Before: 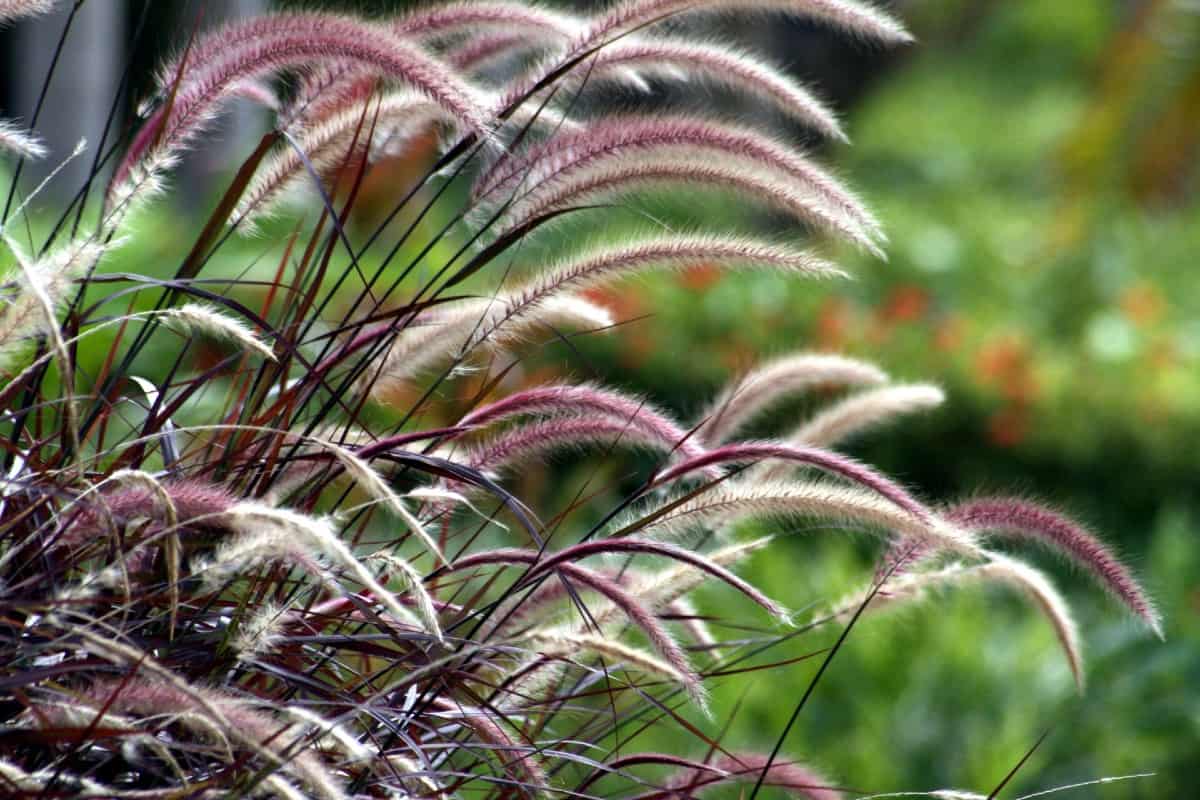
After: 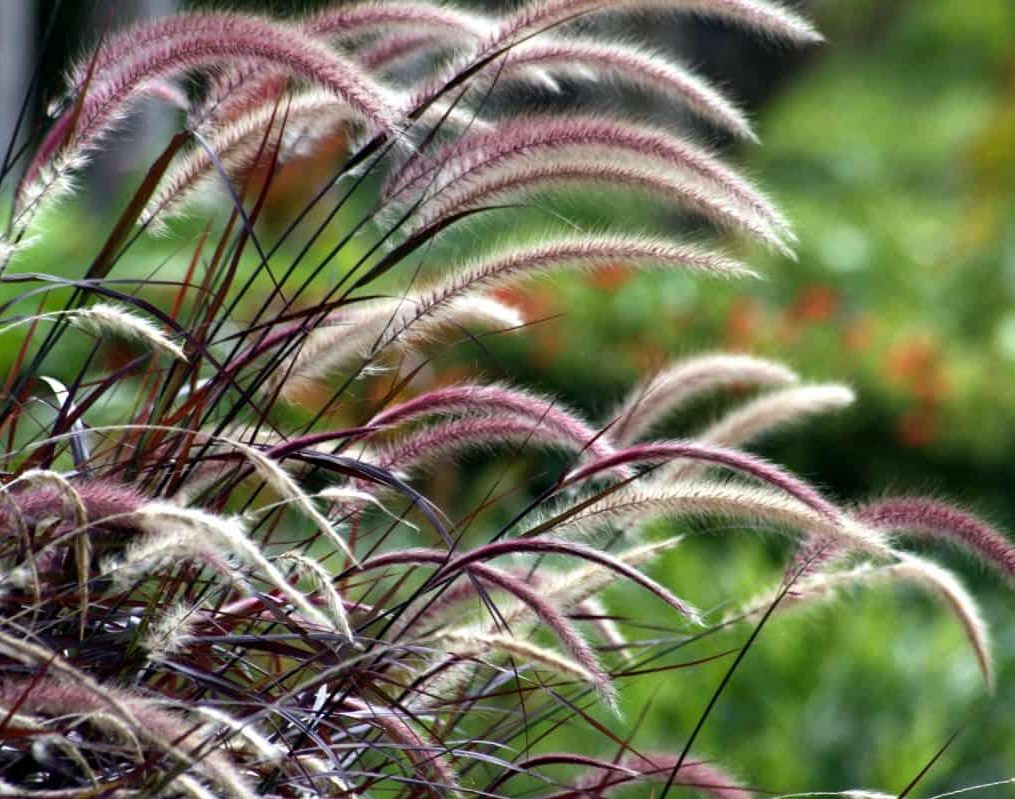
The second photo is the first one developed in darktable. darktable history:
crop: left 7.564%, right 7.81%
